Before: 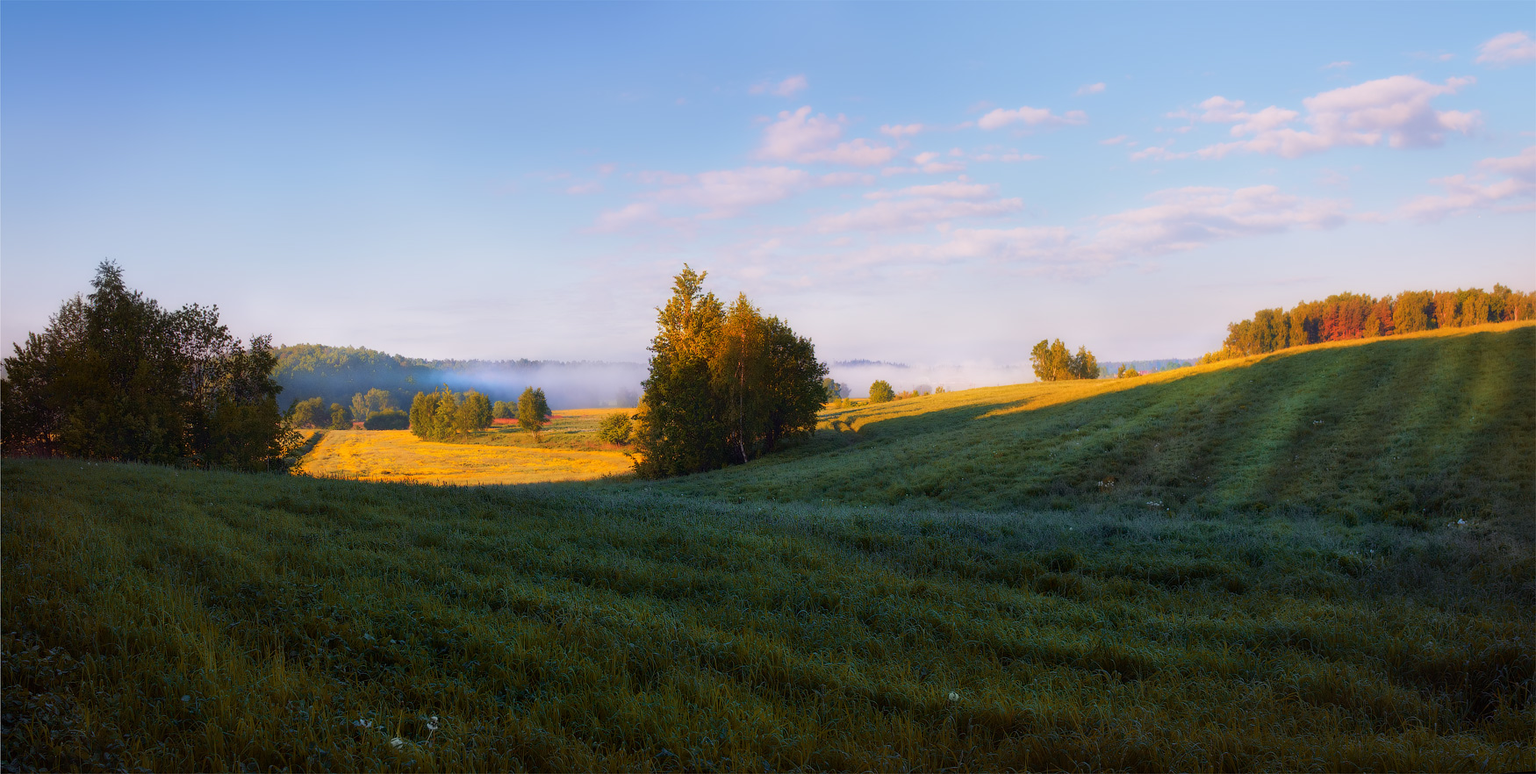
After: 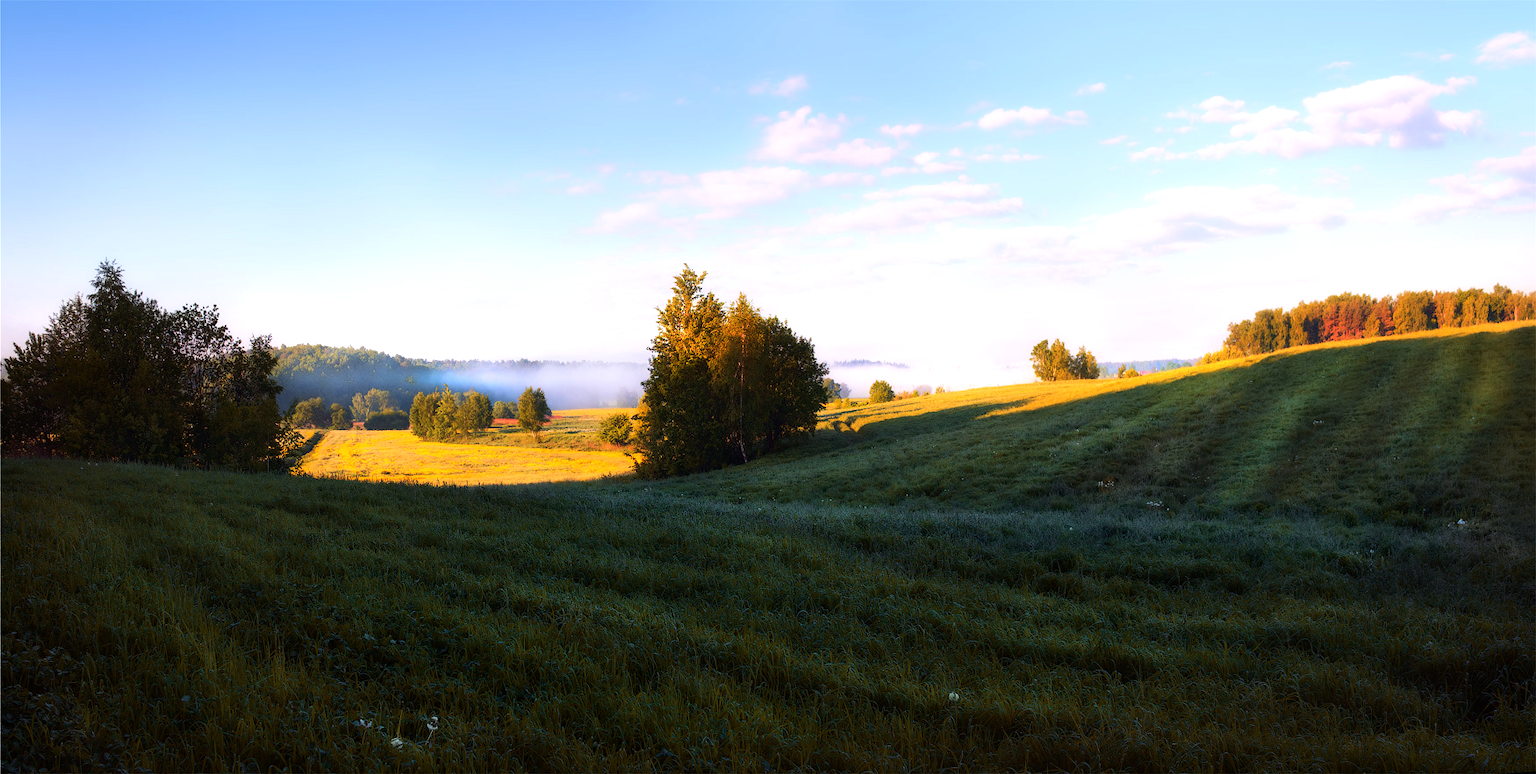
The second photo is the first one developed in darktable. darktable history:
tone equalizer: -8 EV -0.773 EV, -7 EV -0.701 EV, -6 EV -0.567 EV, -5 EV -0.399 EV, -3 EV 0.377 EV, -2 EV 0.6 EV, -1 EV 0.674 EV, +0 EV 0.738 EV, edges refinement/feathering 500, mask exposure compensation -1.57 EV, preserve details no
